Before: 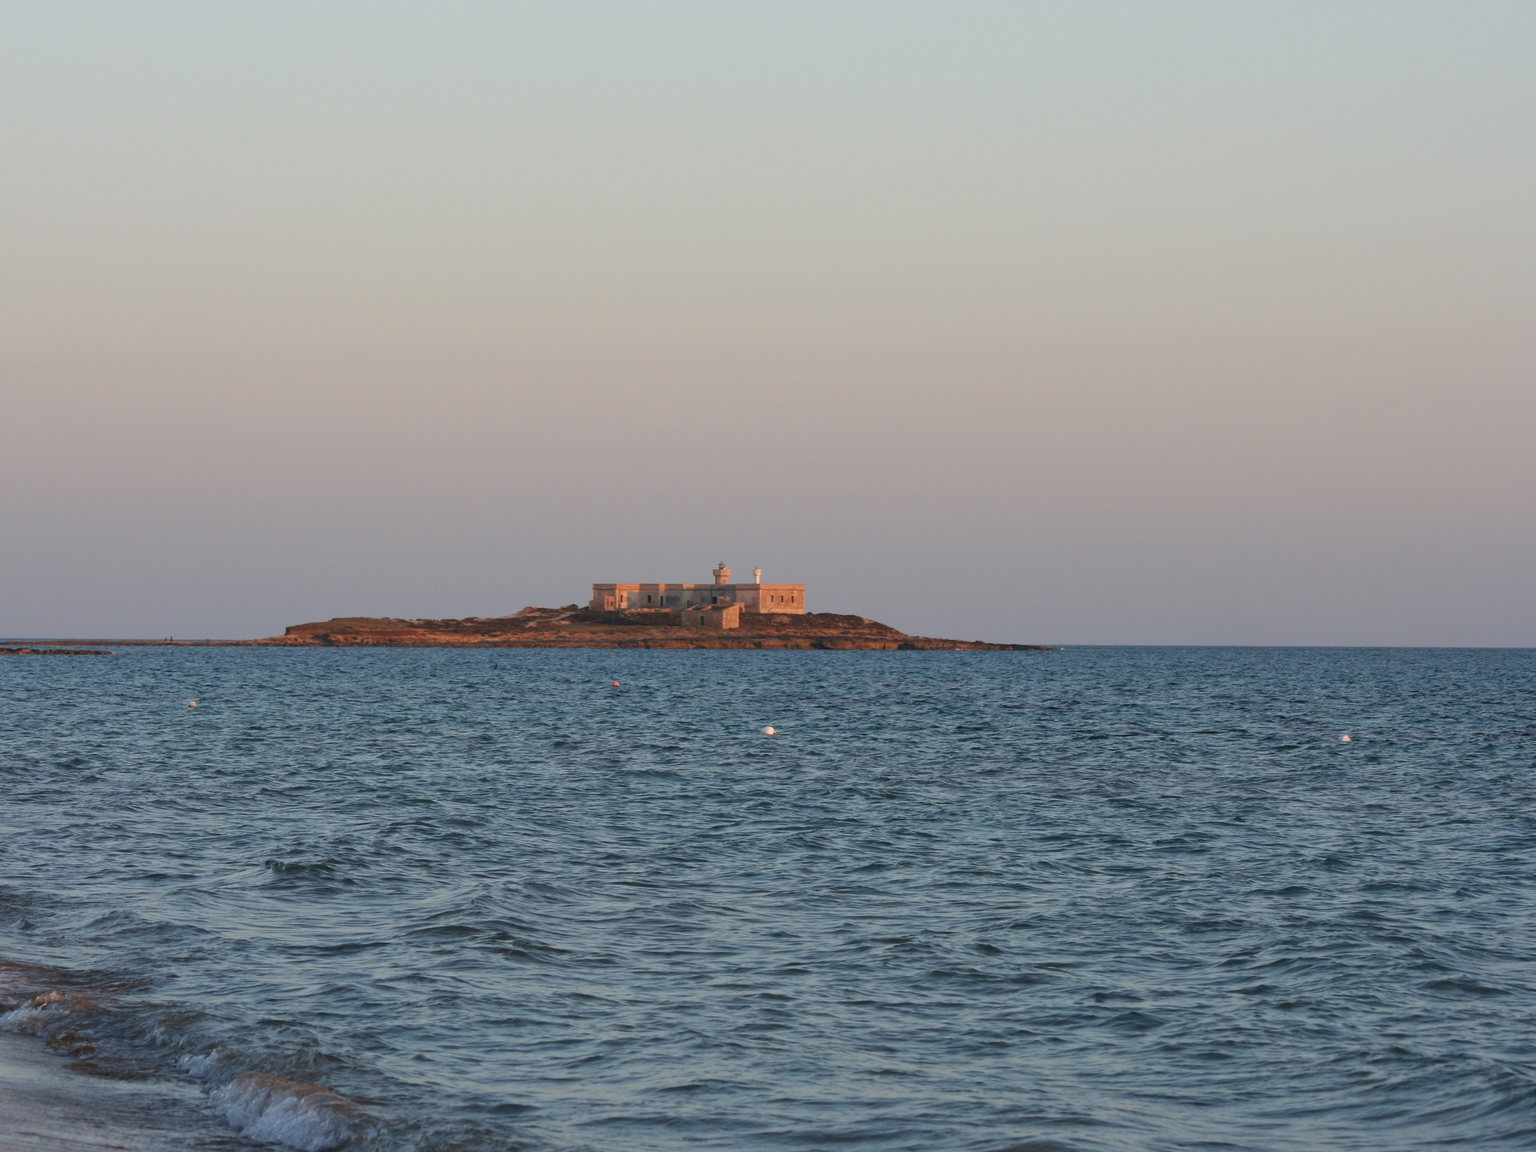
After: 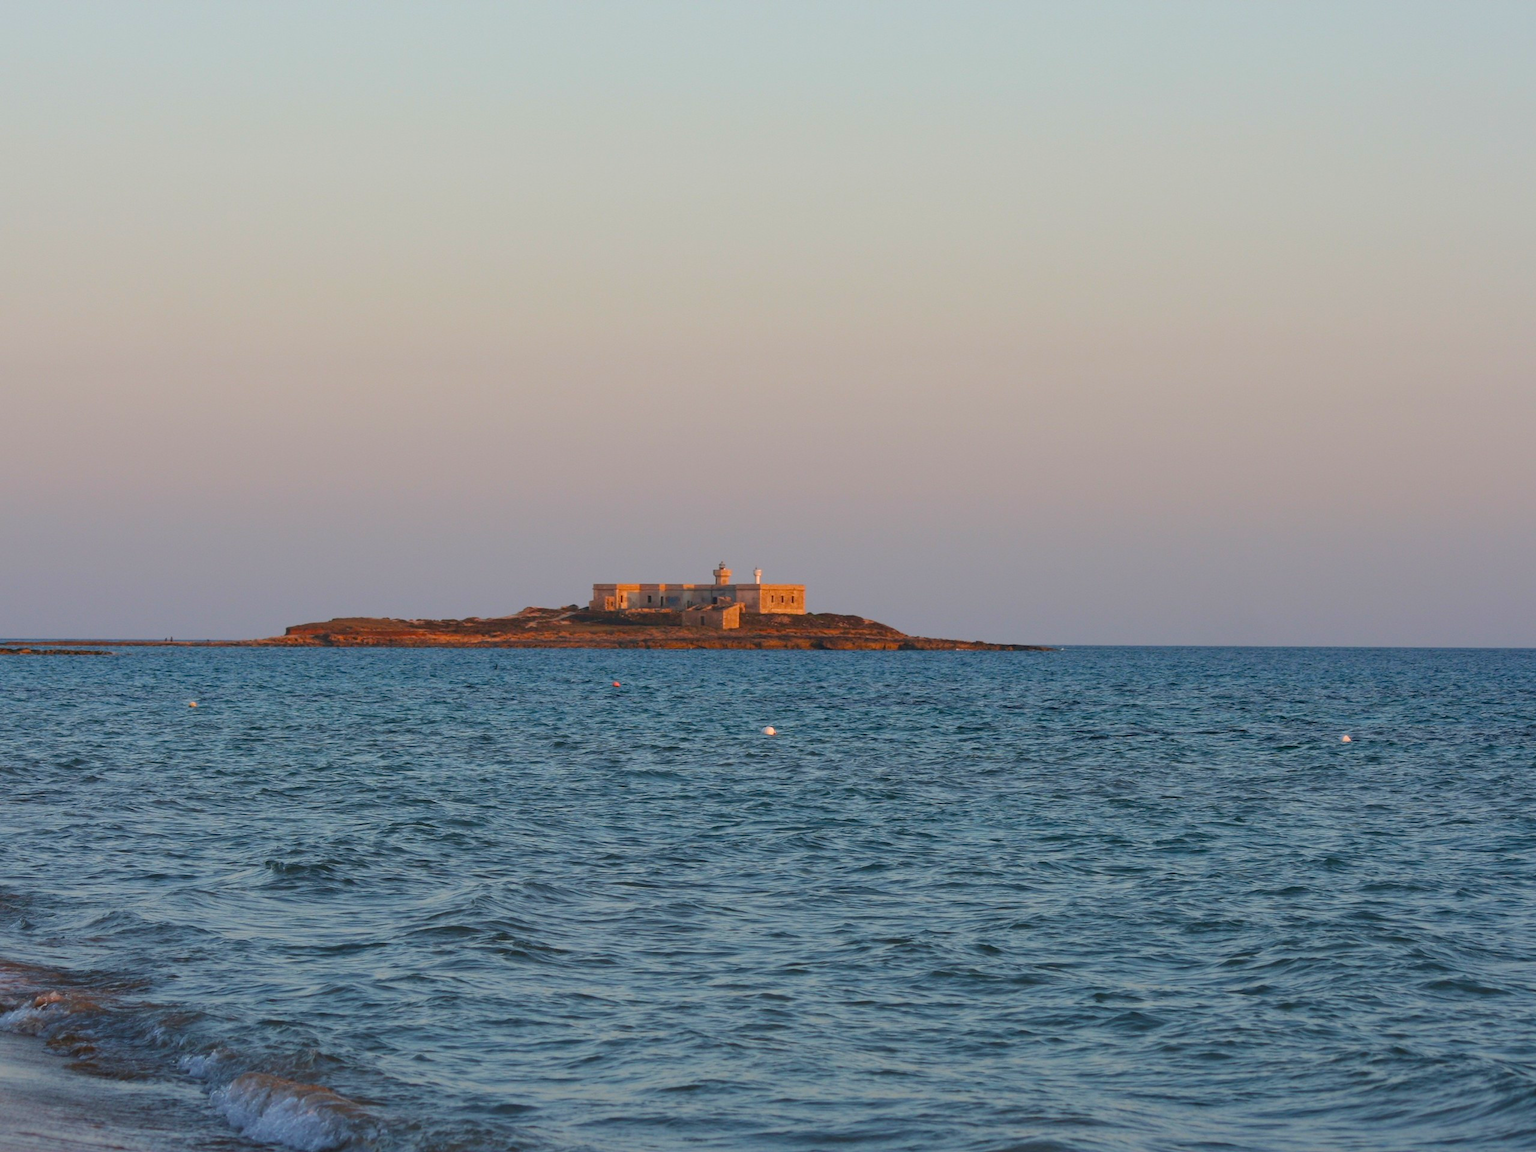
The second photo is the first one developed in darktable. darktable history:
color balance rgb: power › hue 61.62°, perceptual saturation grading › global saturation 31.17%, global vibrance 20%
